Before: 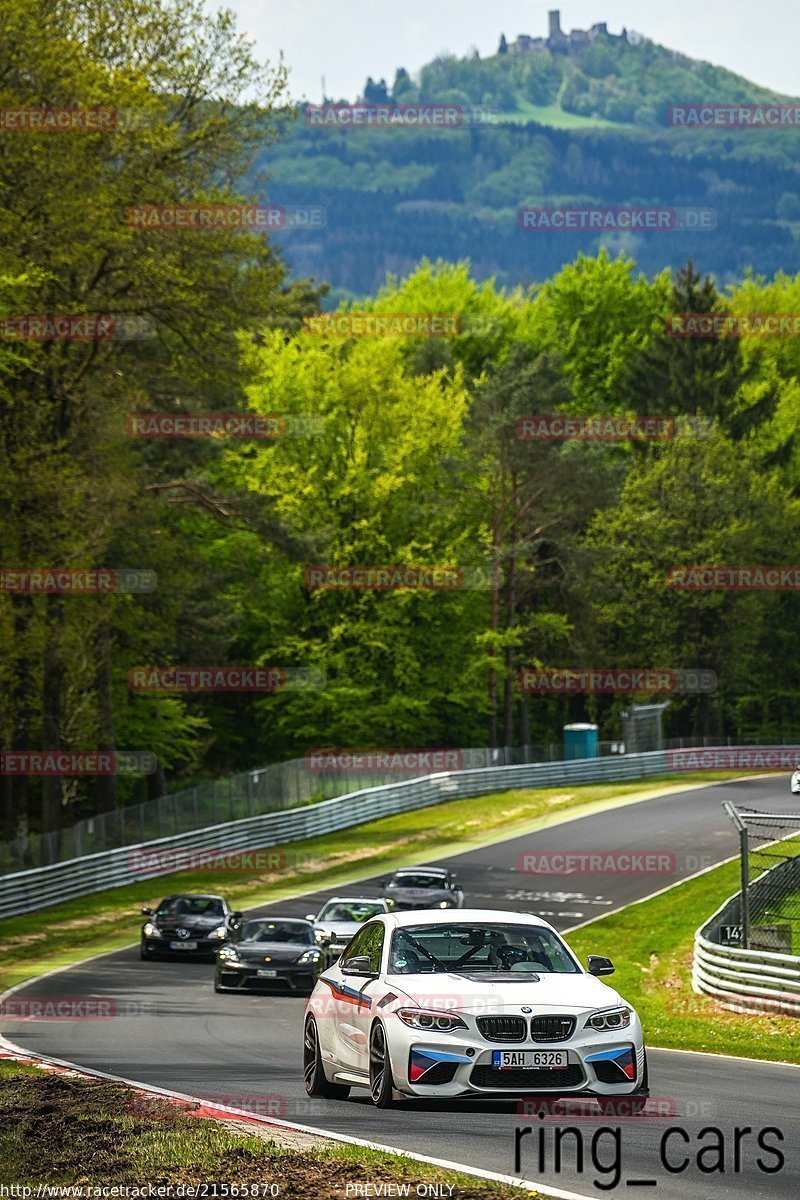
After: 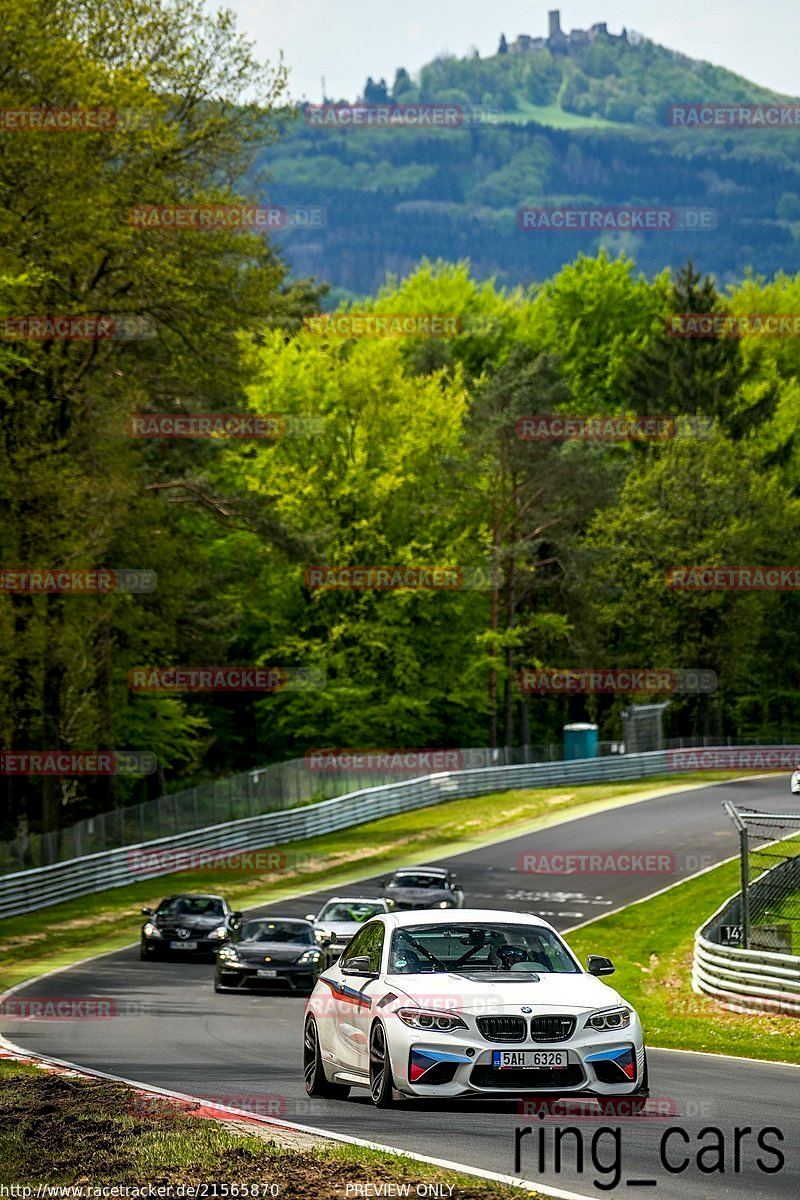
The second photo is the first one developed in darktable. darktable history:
exposure: black level correction 0.006, compensate exposure bias true, compensate highlight preservation false
